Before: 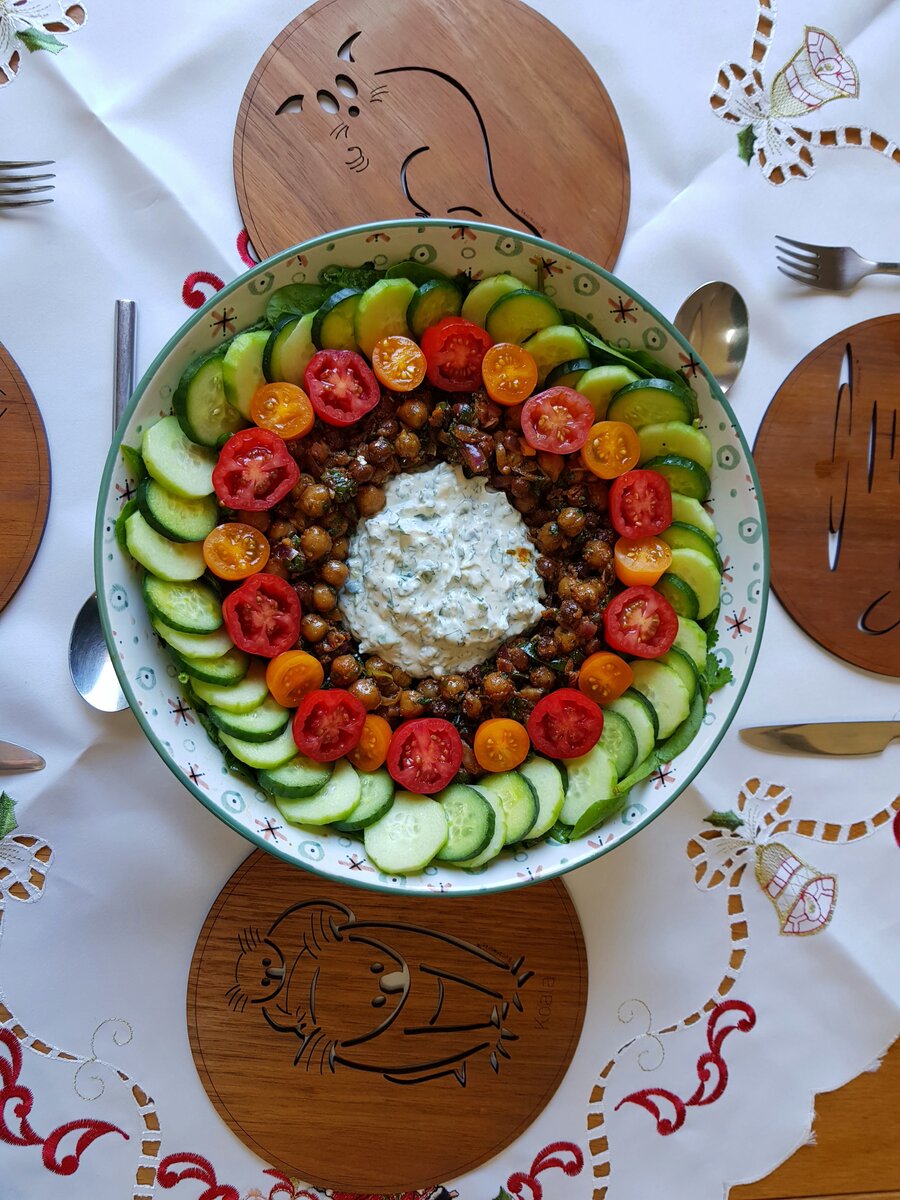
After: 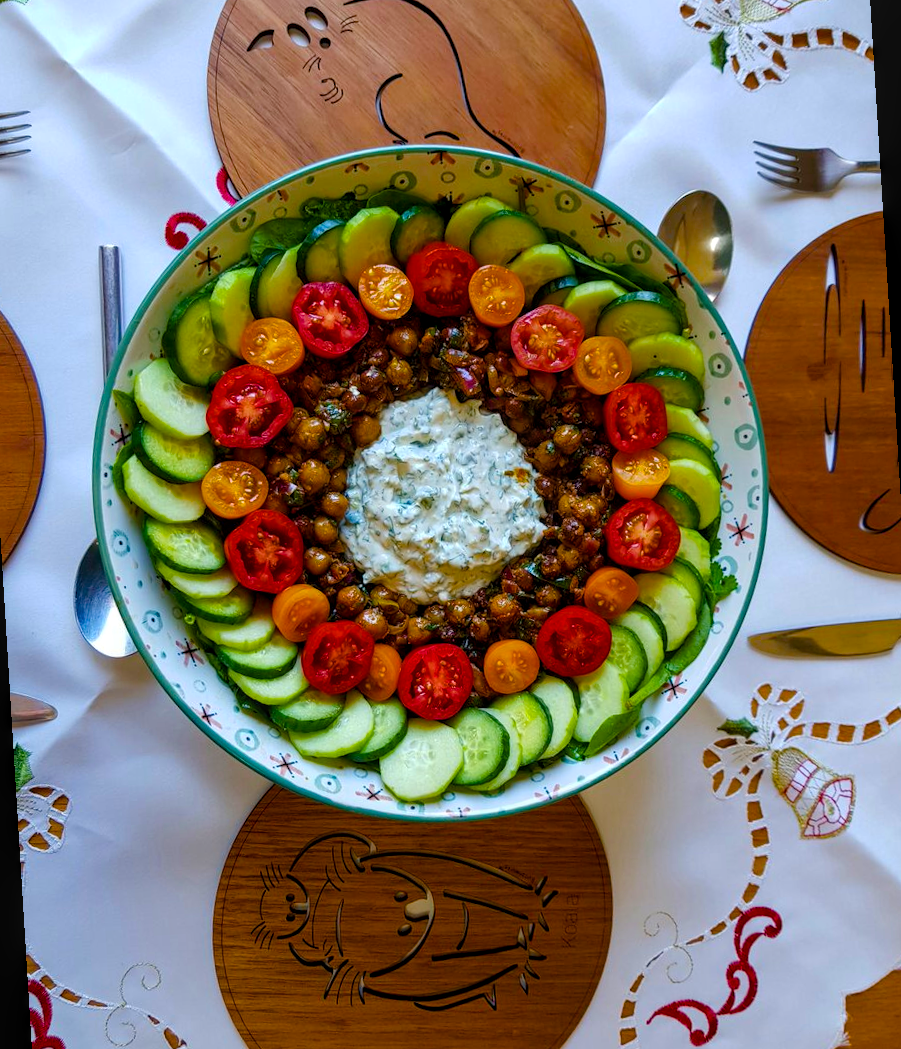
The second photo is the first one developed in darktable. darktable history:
local contrast: on, module defaults
color balance rgb: perceptual saturation grading › global saturation 20%, perceptual saturation grading › highlights -25%, perceptual saturation grading › shadows 25%, global vibrance 50%
rotate and perspective: rotation -3.52°, crop left 0.036, crop right 0.964, crop top 0.081, crop bottom 0.919
